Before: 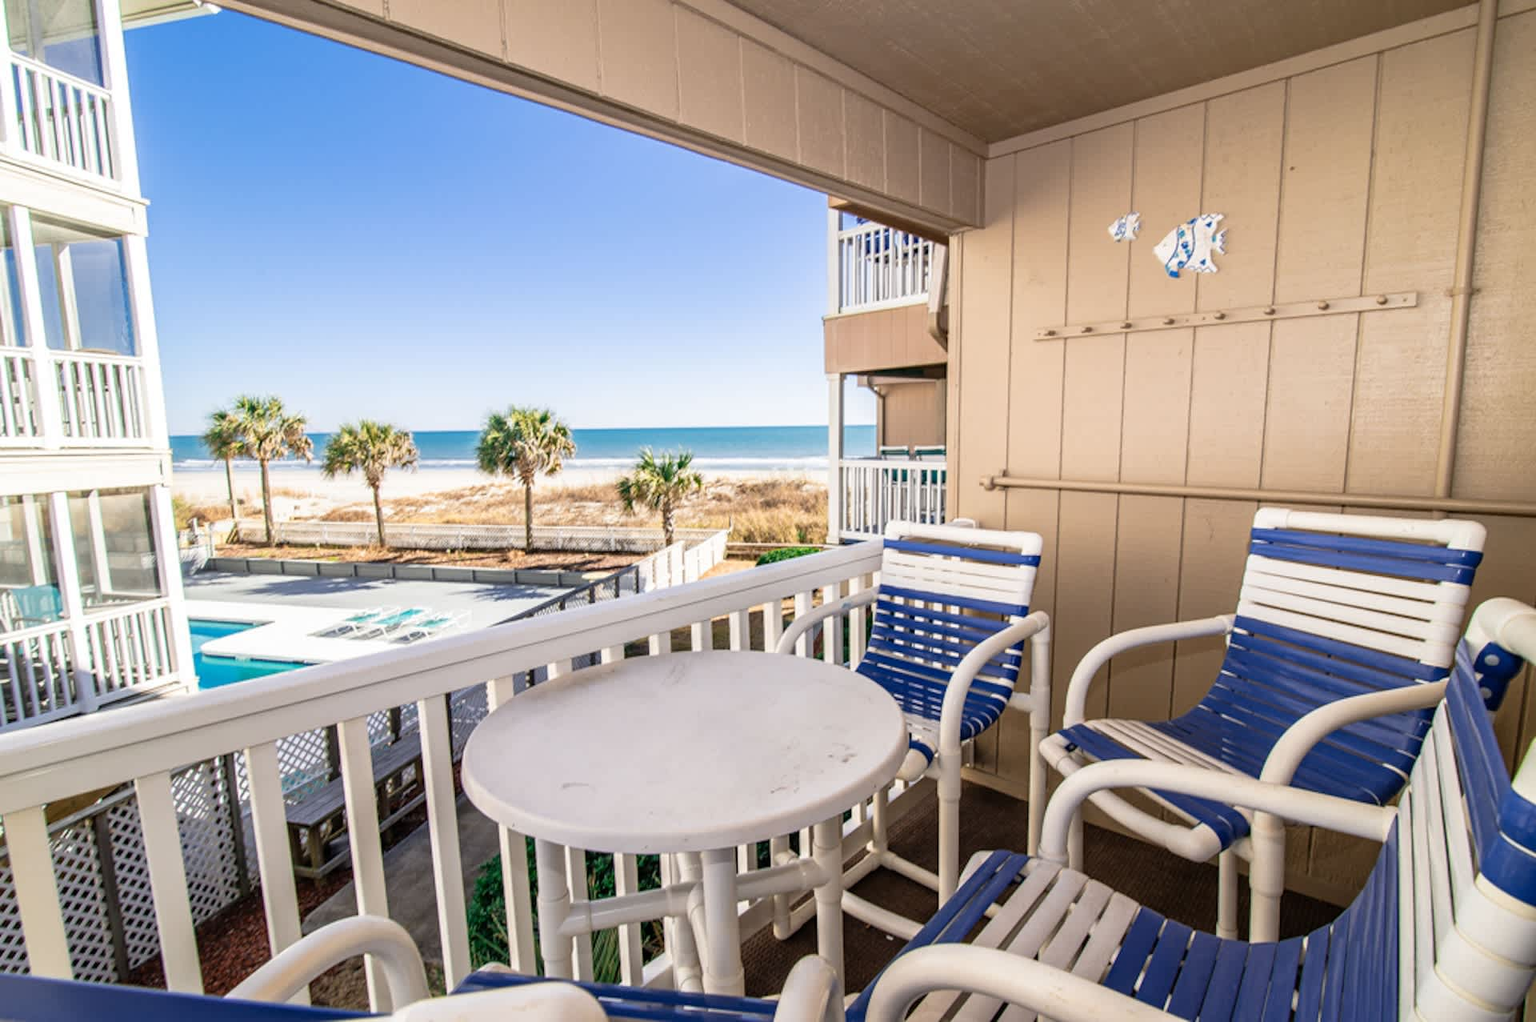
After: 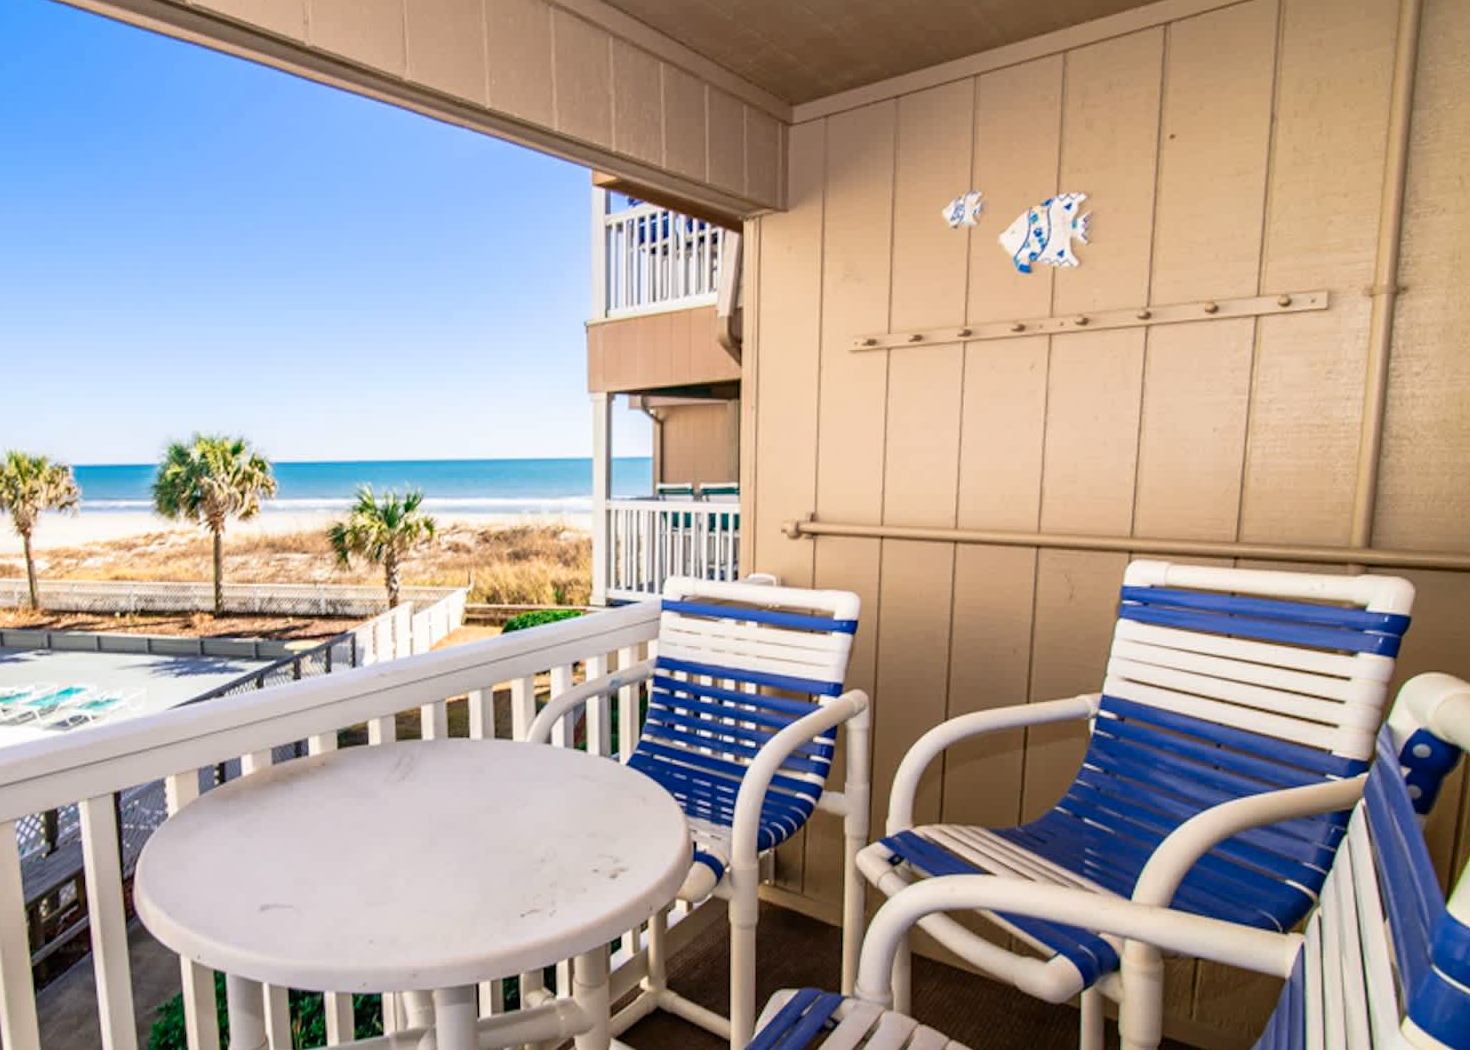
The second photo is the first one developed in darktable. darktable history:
crop: left 23.095%, top 5.827%, bottom 11.854%
contrast brightness saturation: contrast 0.08, saturation 0.2
